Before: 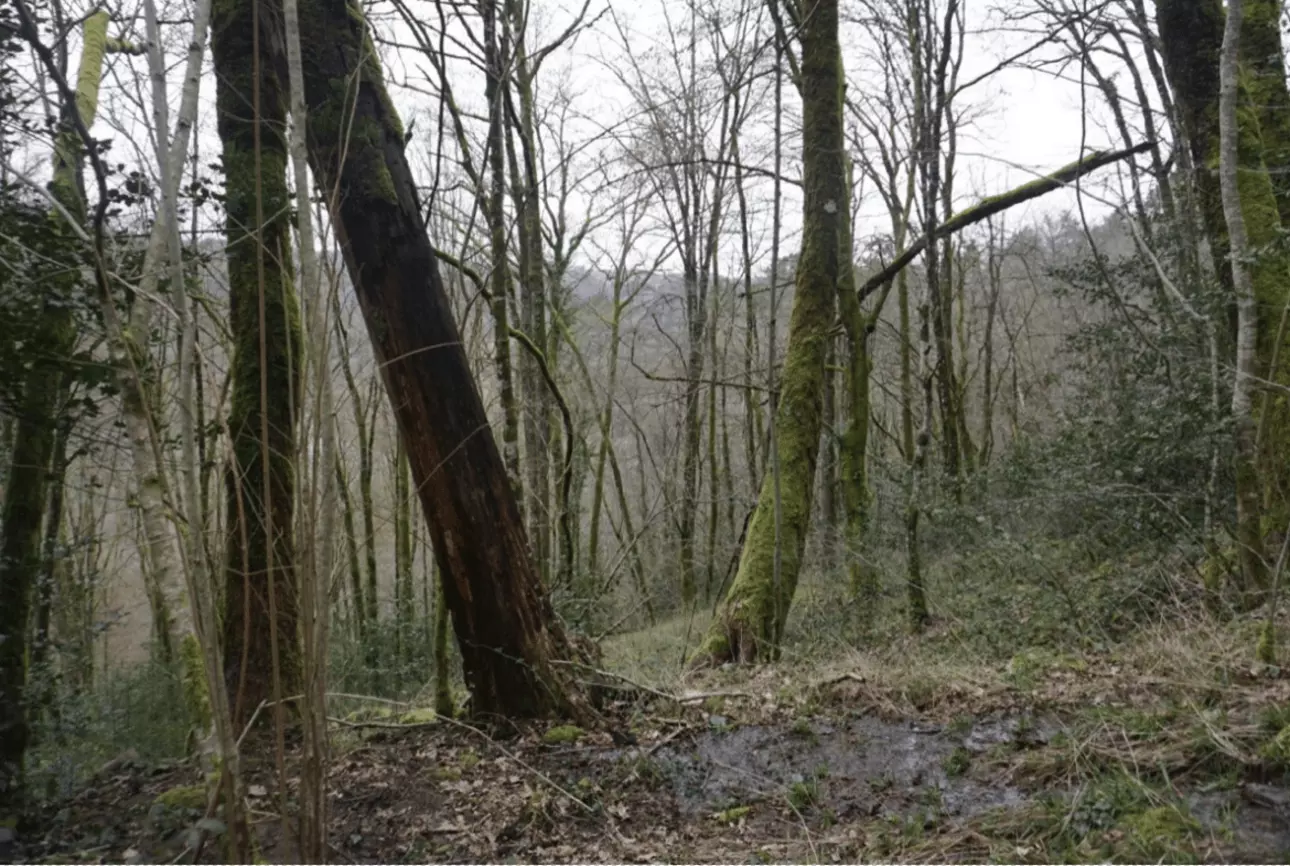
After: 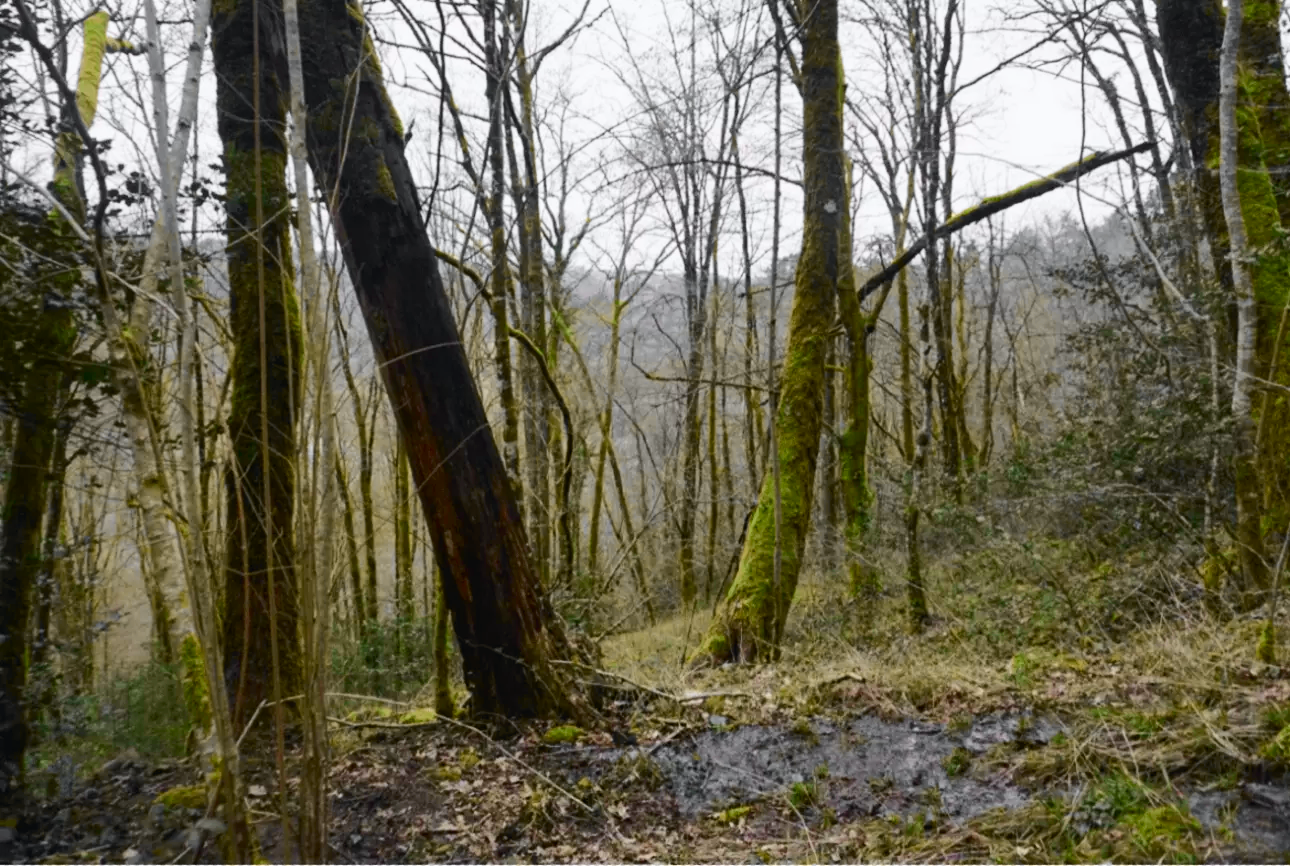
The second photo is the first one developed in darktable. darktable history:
tone curve: curves: ch0 [(0, 0) (0.071, 0.047) (0.266, 0.26) (0.491, 0.552) (0.753, 0.818) (1, 0.983)]; ch1 [(0, 0) (0.346, 0.307) (0.408, 0.369) (0.463, 0.443) (0.482, 0.493) (0.502, 0.5) (0.517, 0.518) (0.546, 0.587) (0.588, 0.643) (0.651, 0.709) (1, 1)]; ch2 [(0, 0) (0.346, 0.34) (0.434, 0.46) (0.485, 0.494) (0.5, 0.494) (0.517, 0.503) (0.535, 0.545) (0.583, 0.634) (0.625, 0.686) (1, 1)], color space Lab, independent channels, preserve colors none
color balance rgb: perceptual saturation grading › global saturation 20%, global vibrance 20%
